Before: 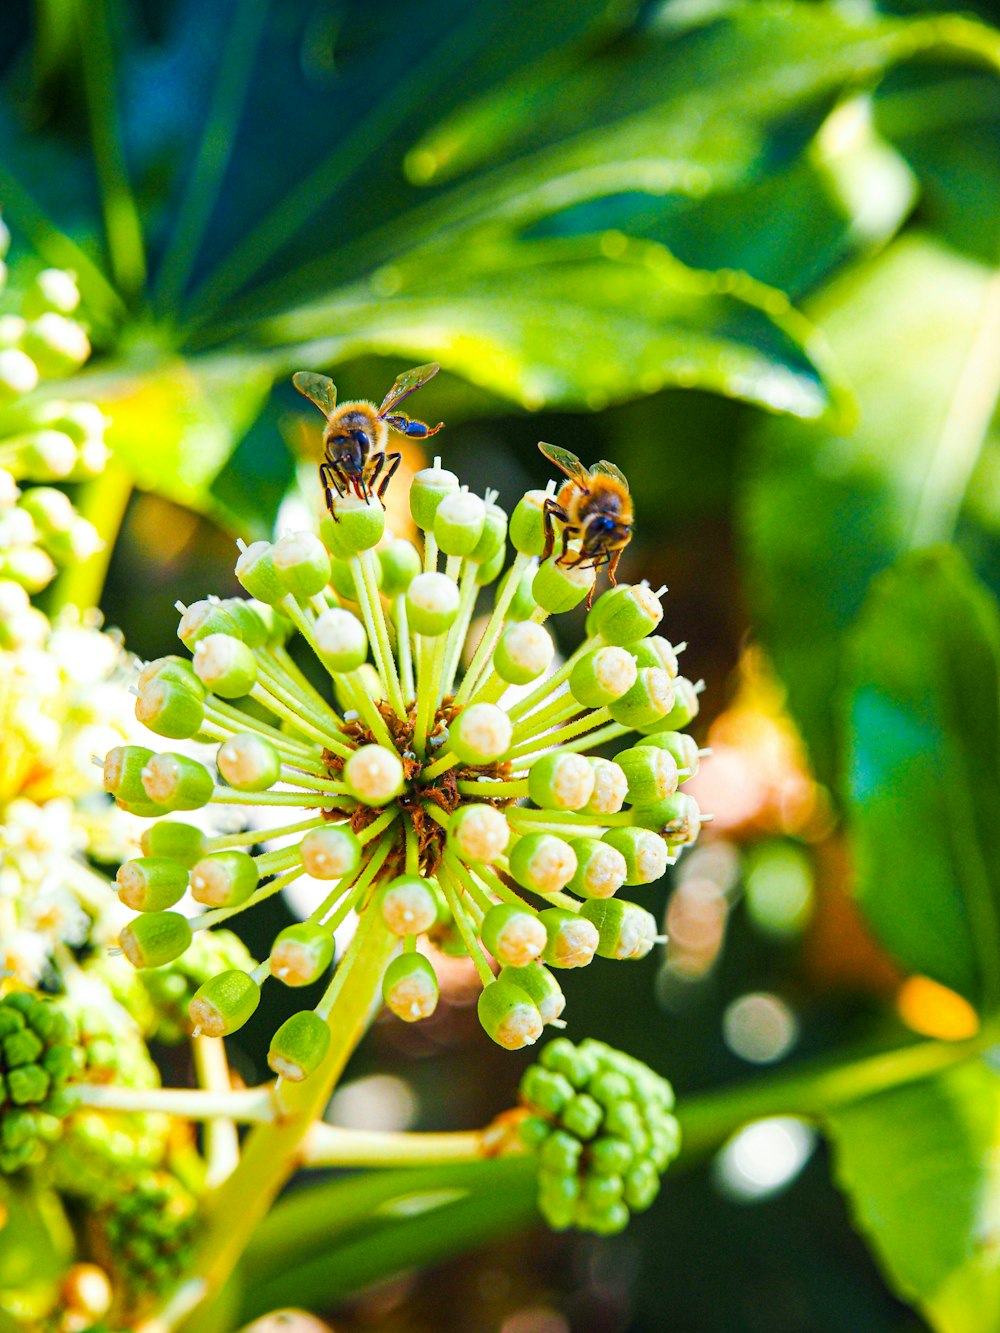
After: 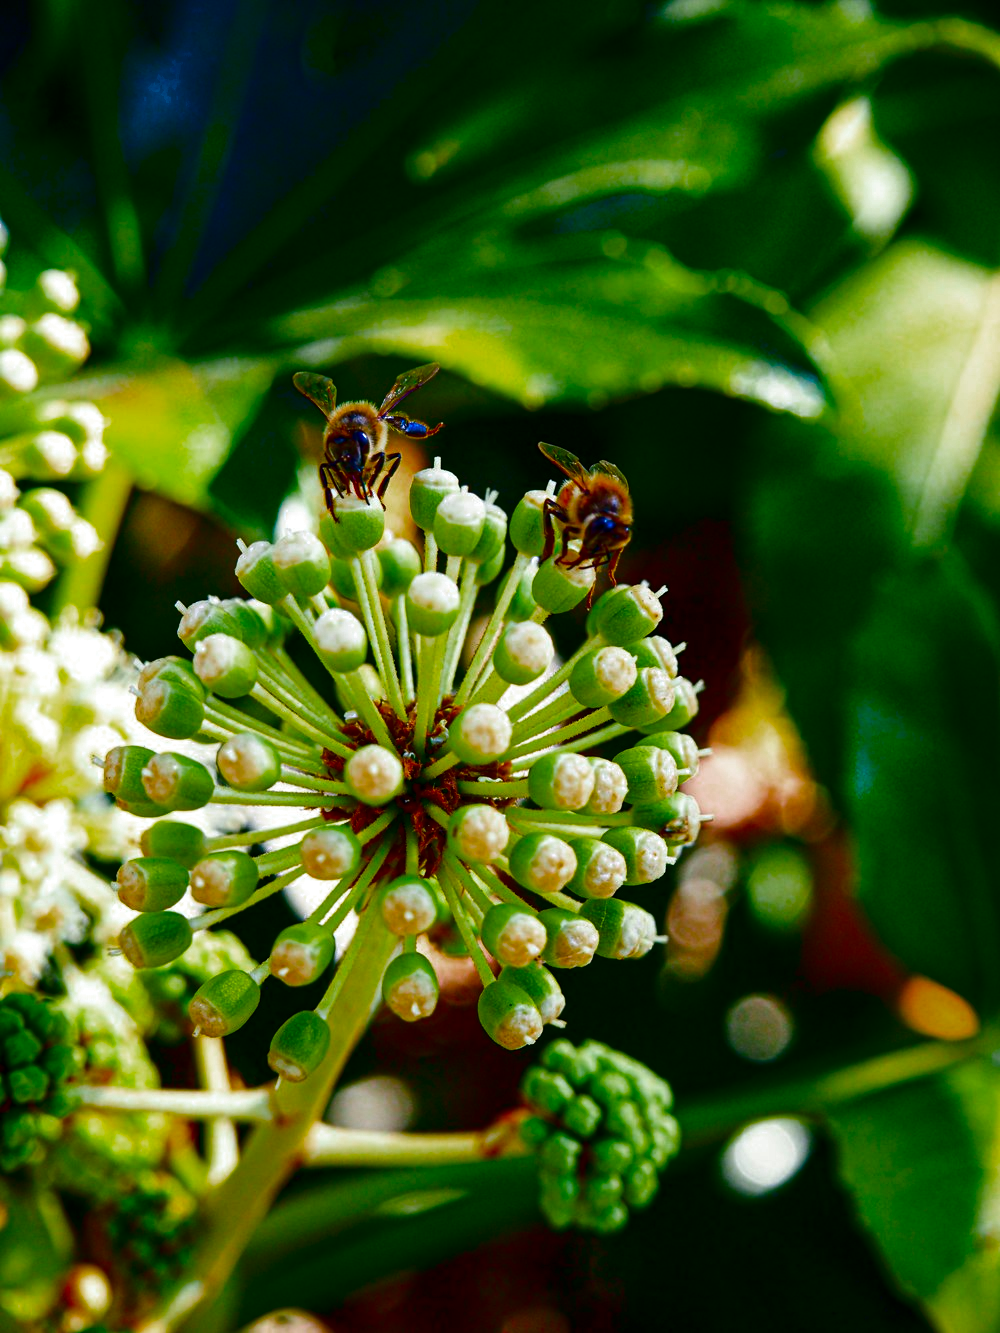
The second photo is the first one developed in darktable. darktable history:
color zones: curves: ch0 [(0.203, 0.433) (0.607, 0.517) (0.697, 0.696) (0.705, 0.897)]
contrast brightness saturation: contrast 0.093, brightness -0.583, saturation 0.168
